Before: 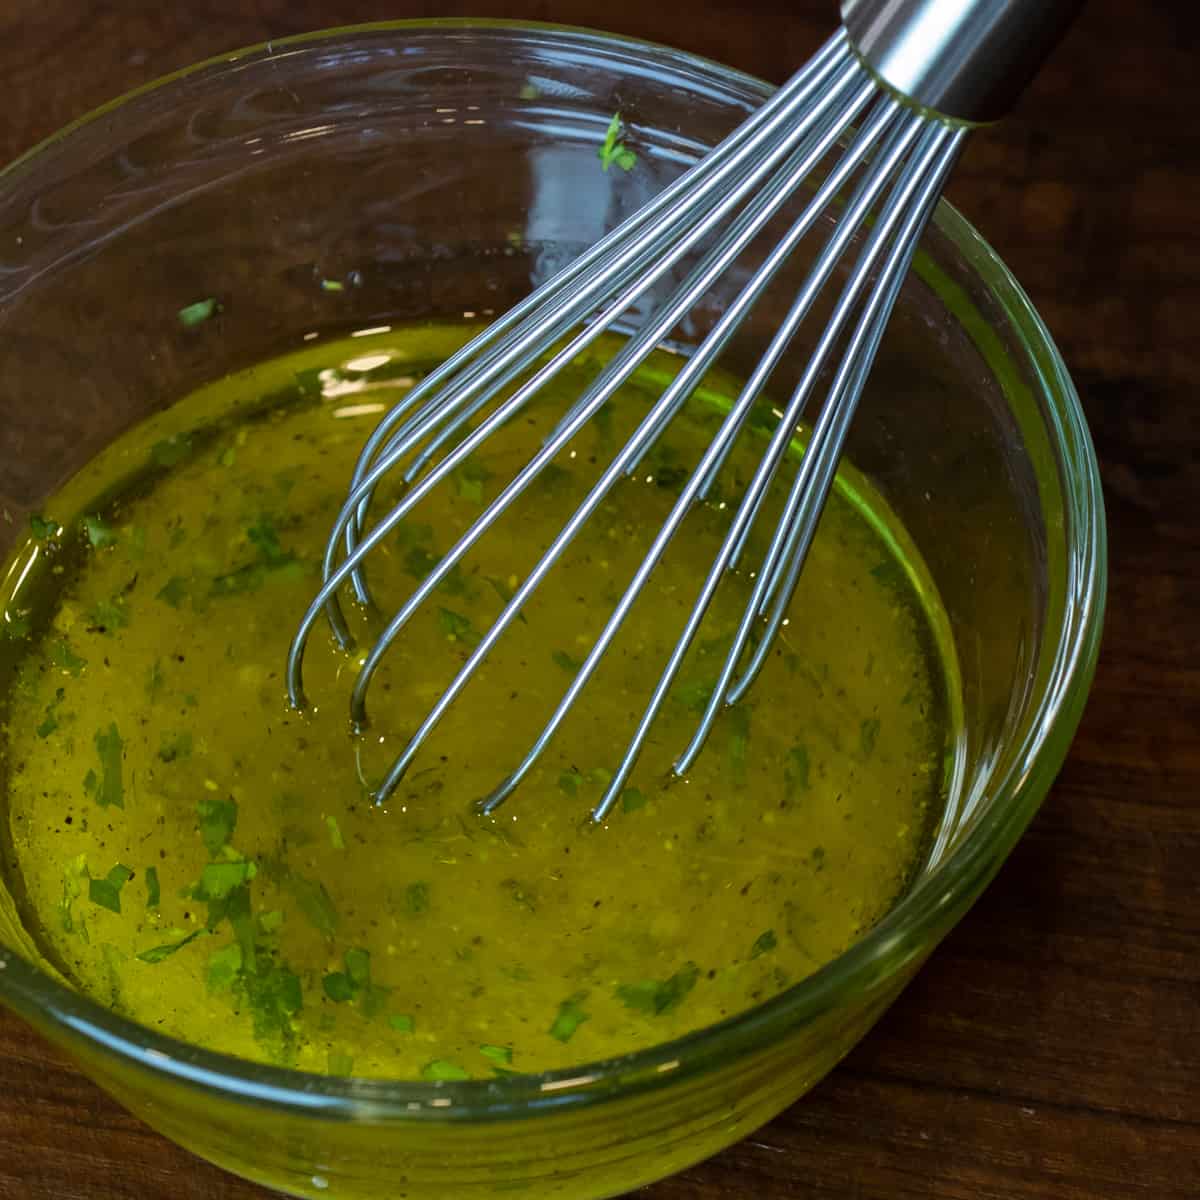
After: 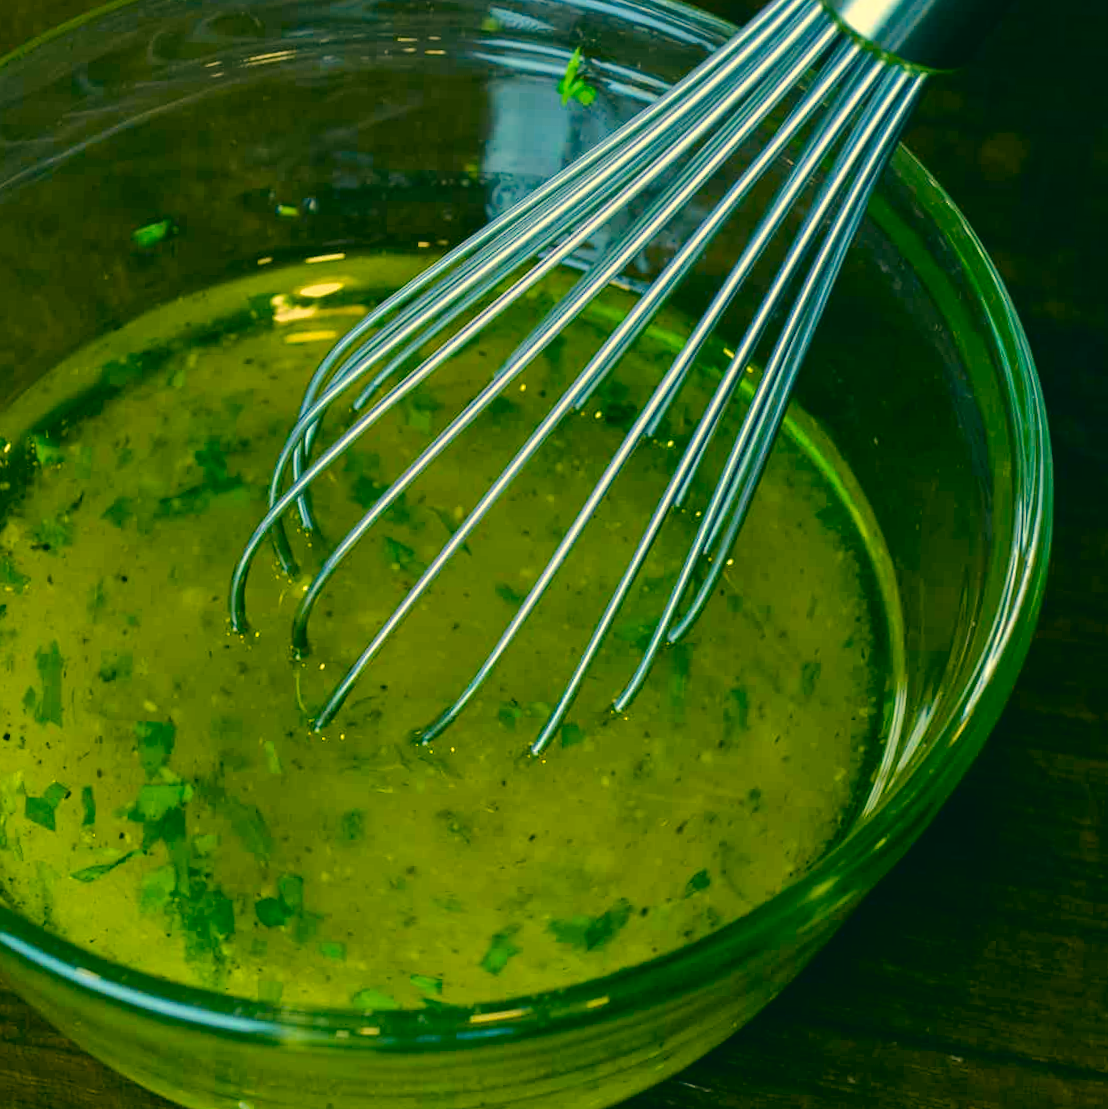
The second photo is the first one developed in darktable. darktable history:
crop and rotate: angle -1.87°, left 3.158%, top 4.104%, right 1.5%, bottom 0.492%
color correction: highlights a* 1.99, highlights b* 34.45, shadows a* -36.39, shadows b* -6.16
color balance rgb: perceptual saturation grading › global saturation 29.624%, perceptual brilliance grading › mid-tones 10.819%, perceptual brilliance grading › shadows 15.806%, global vibrance 20%
